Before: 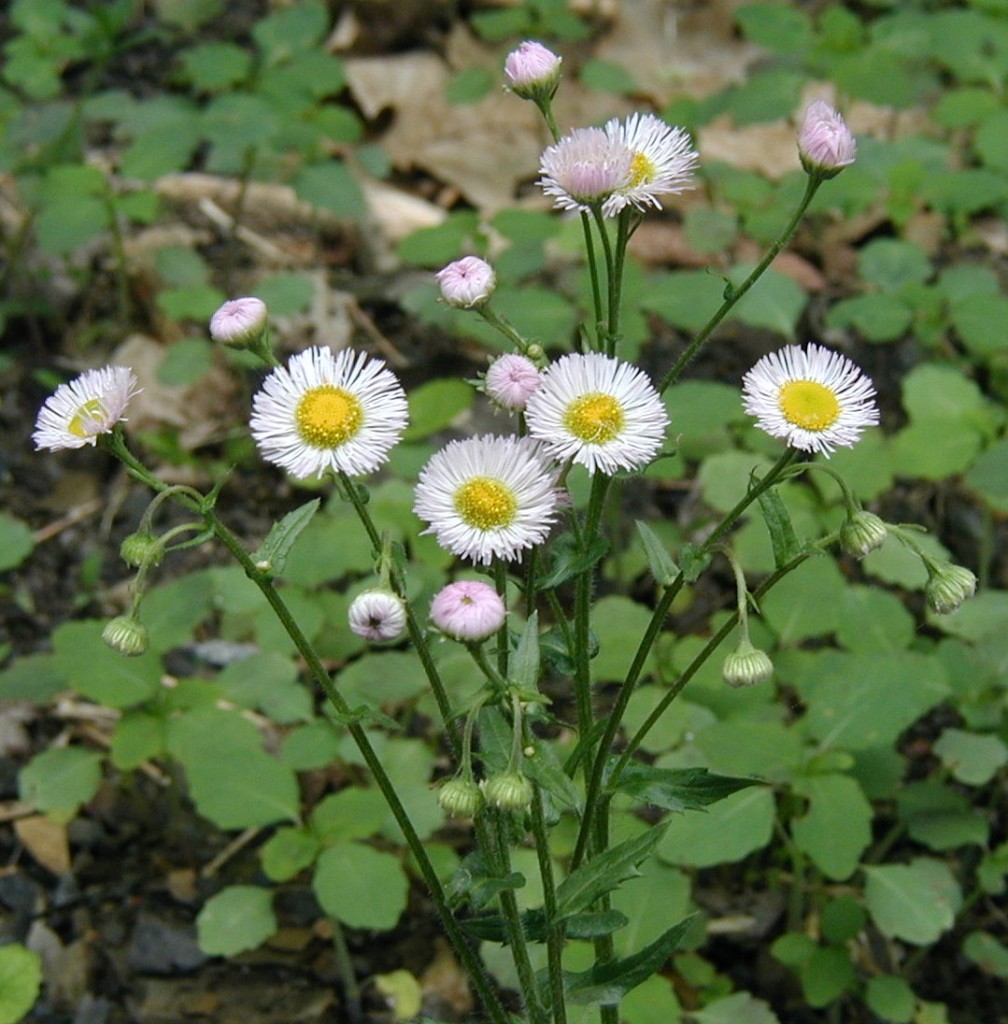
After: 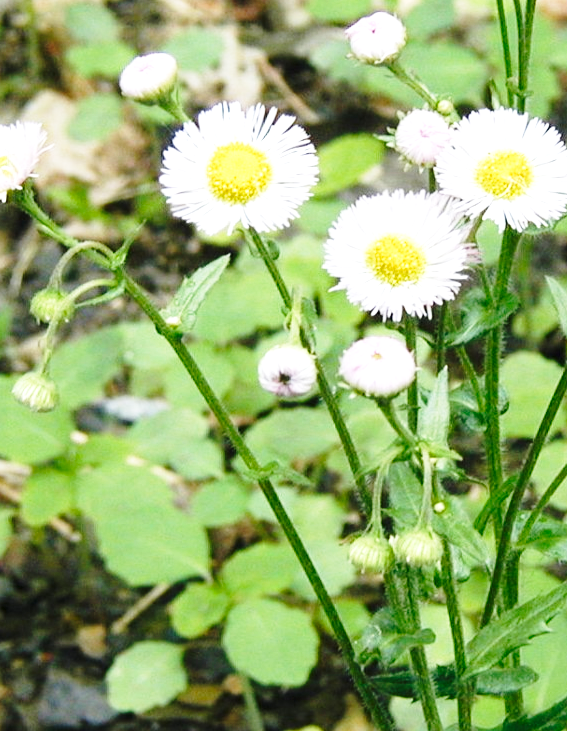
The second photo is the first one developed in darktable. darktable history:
crop: left 8.966%, top 23.852%, right 34.699%, bottom 4.703%
base curve: curves: ch0 [(0, 0) (0.028, 0.03) (0.121, 0.232) (0.46, 0.748) (0.859, 0.968) (1, 1)], preserve colors none
exposure: exposure 0.935 EV, compensate highlight preservation false
tone equalizer: on, module defaults
